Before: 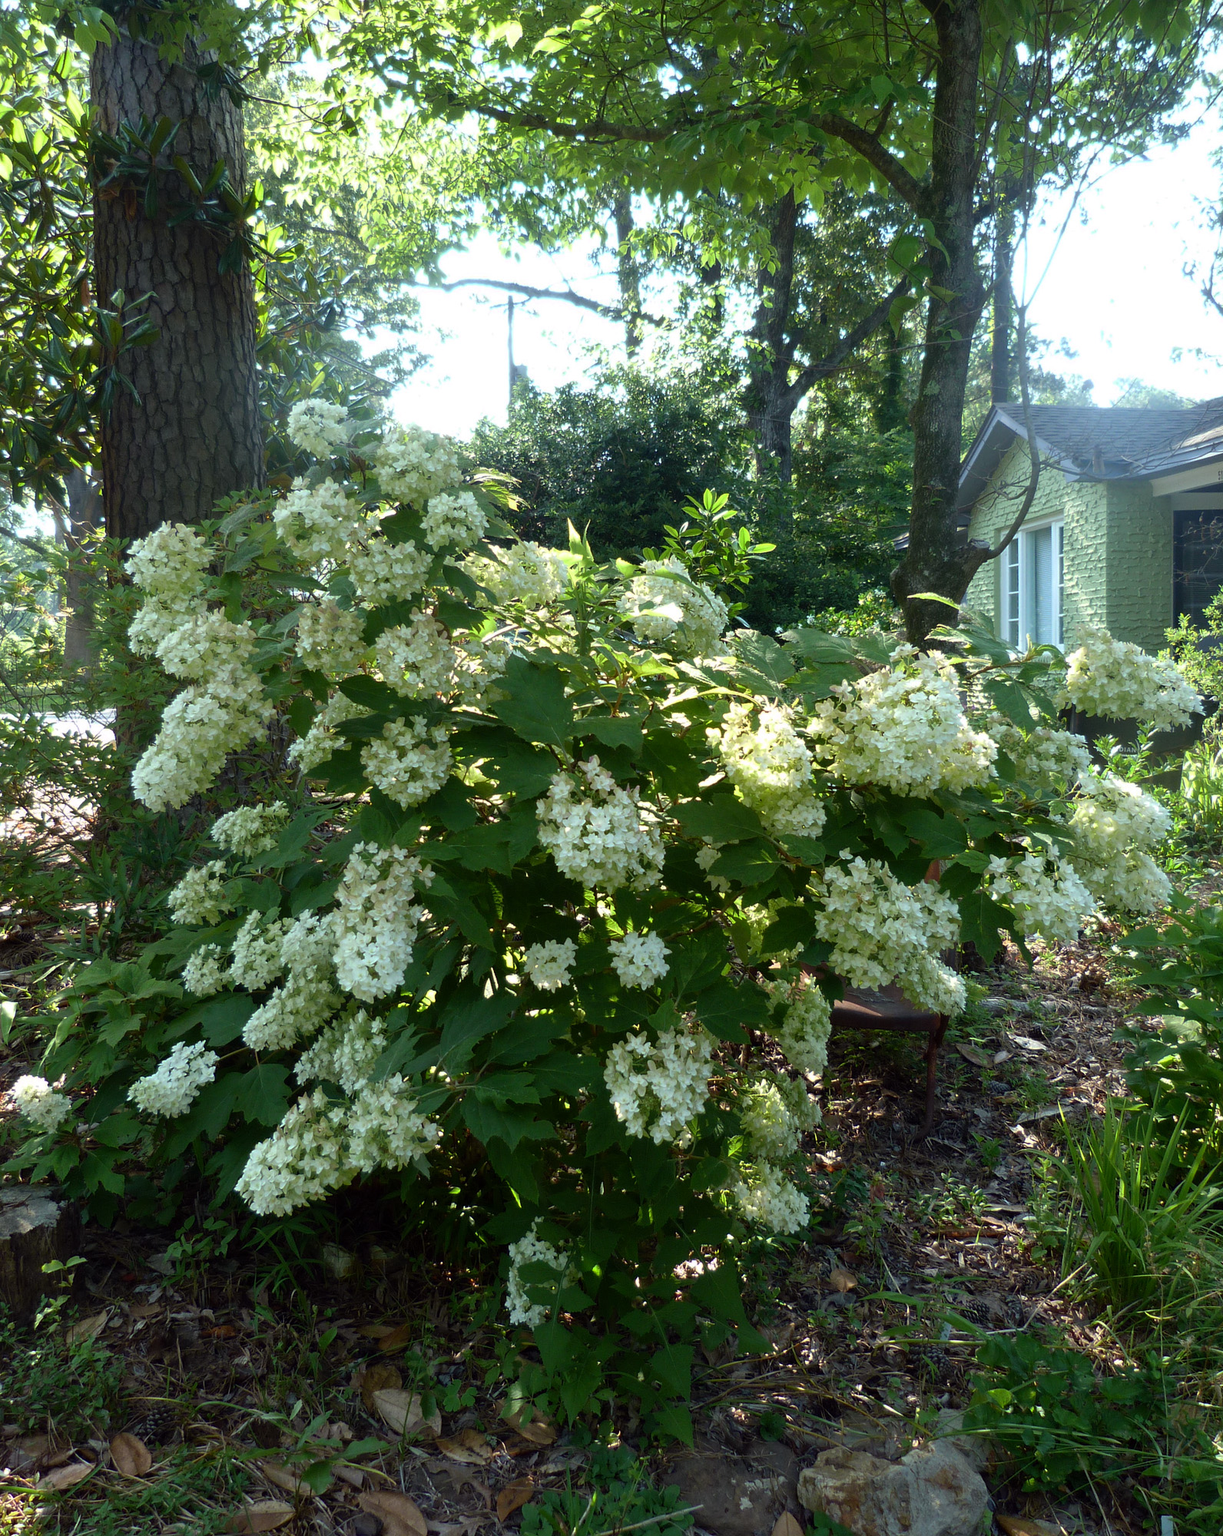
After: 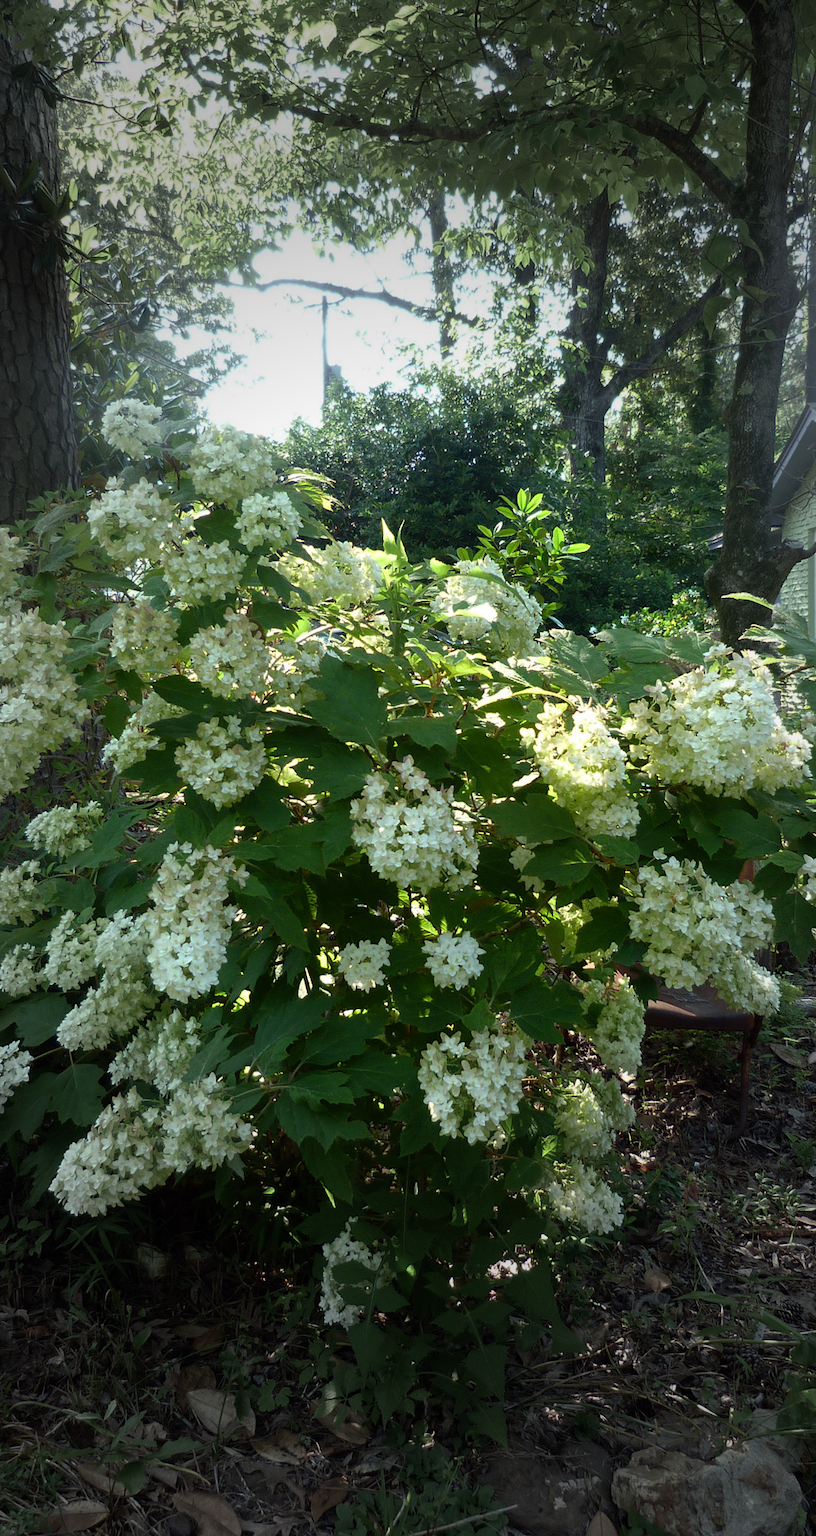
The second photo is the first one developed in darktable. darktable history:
vignetting: fall-off start 39.18%, fall-off radius 41.13%
crop and rotate: left 15.308%, right 17.859%
